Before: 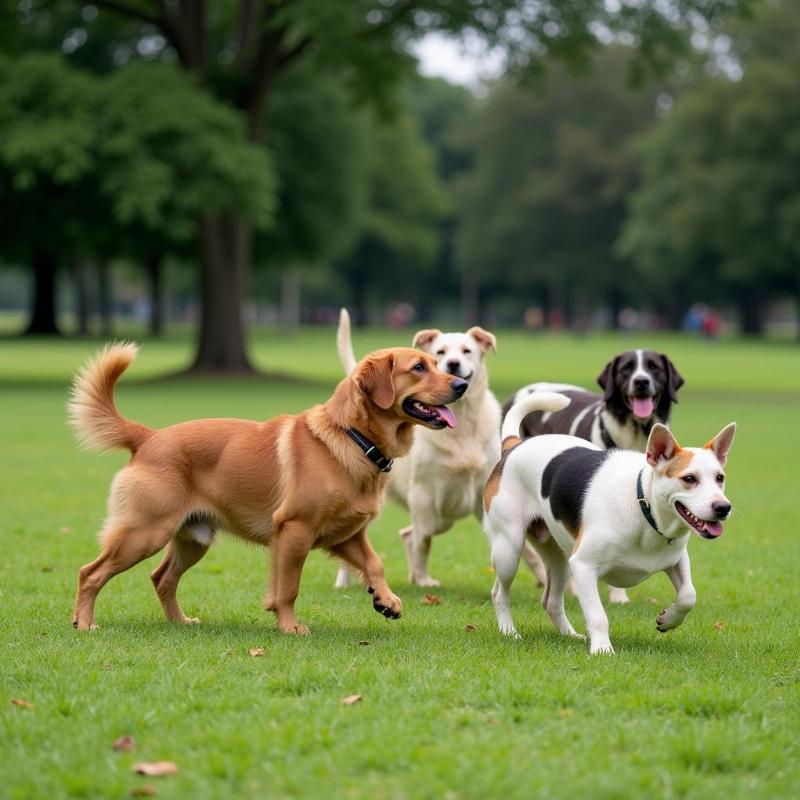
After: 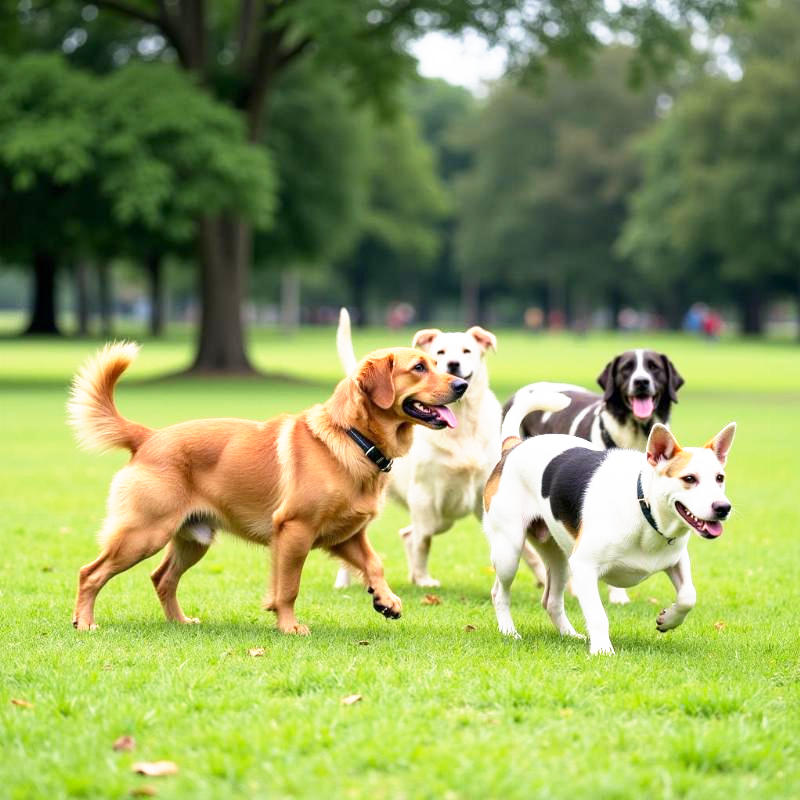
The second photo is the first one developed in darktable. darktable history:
base curve: curves: ch0 [(0, 0) (0.495, 0.917) (1, 1)], preserve colors none
